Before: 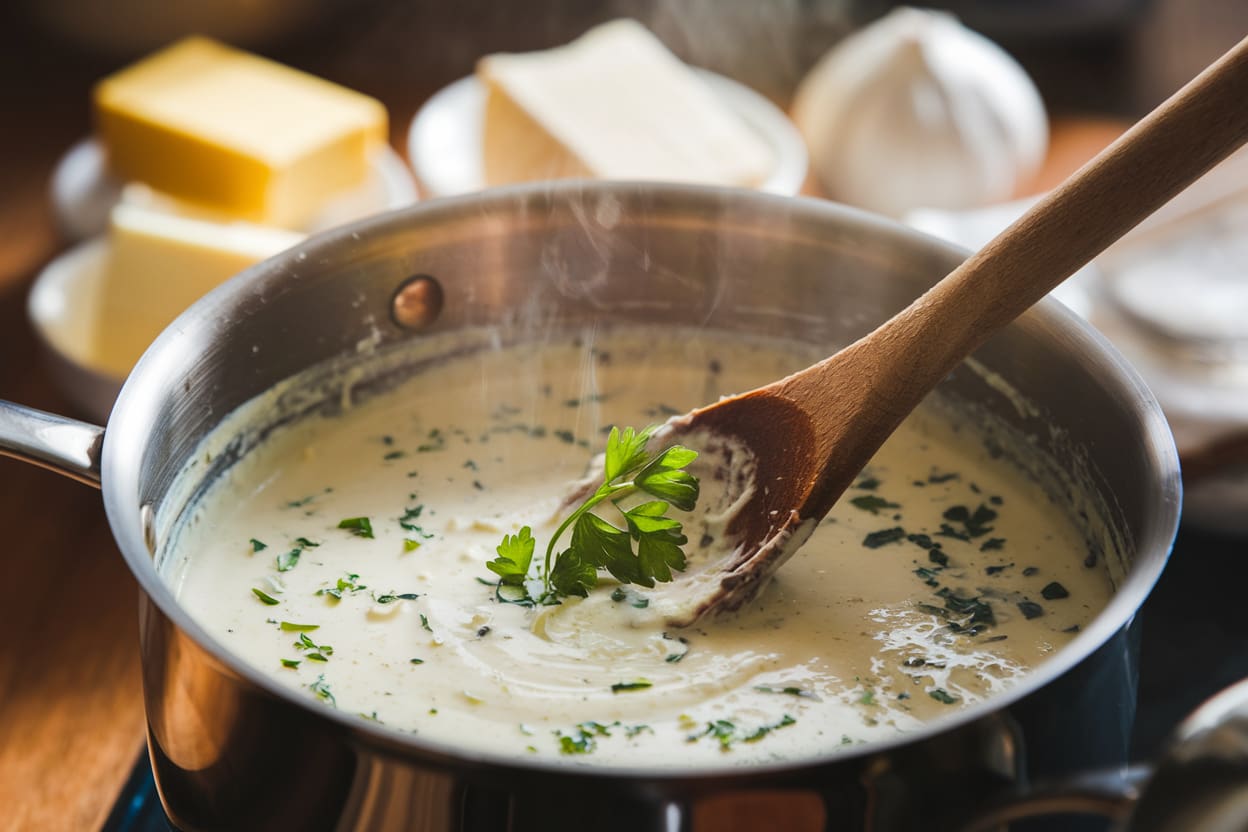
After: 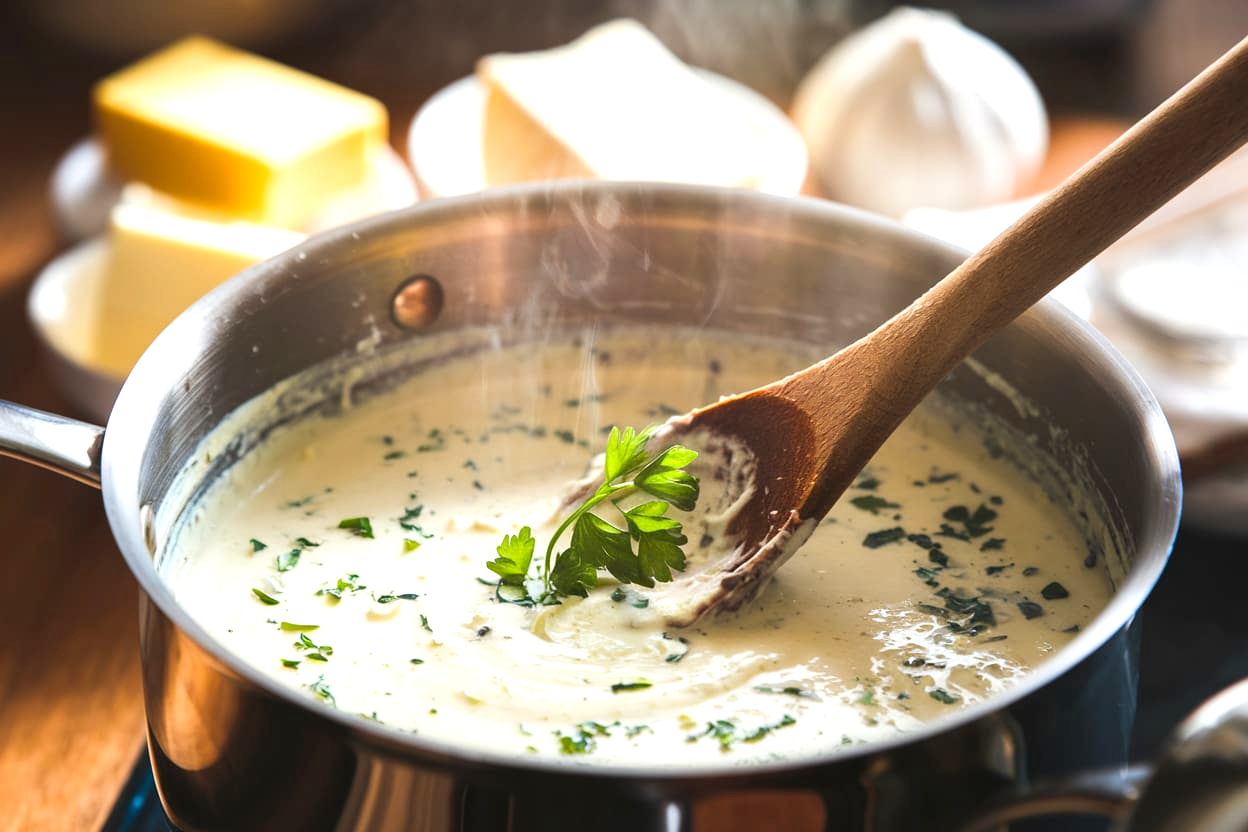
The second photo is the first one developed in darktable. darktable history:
exposure: black level correction 0.002, exposure 0.674 EV, compensate highlight preservation false
